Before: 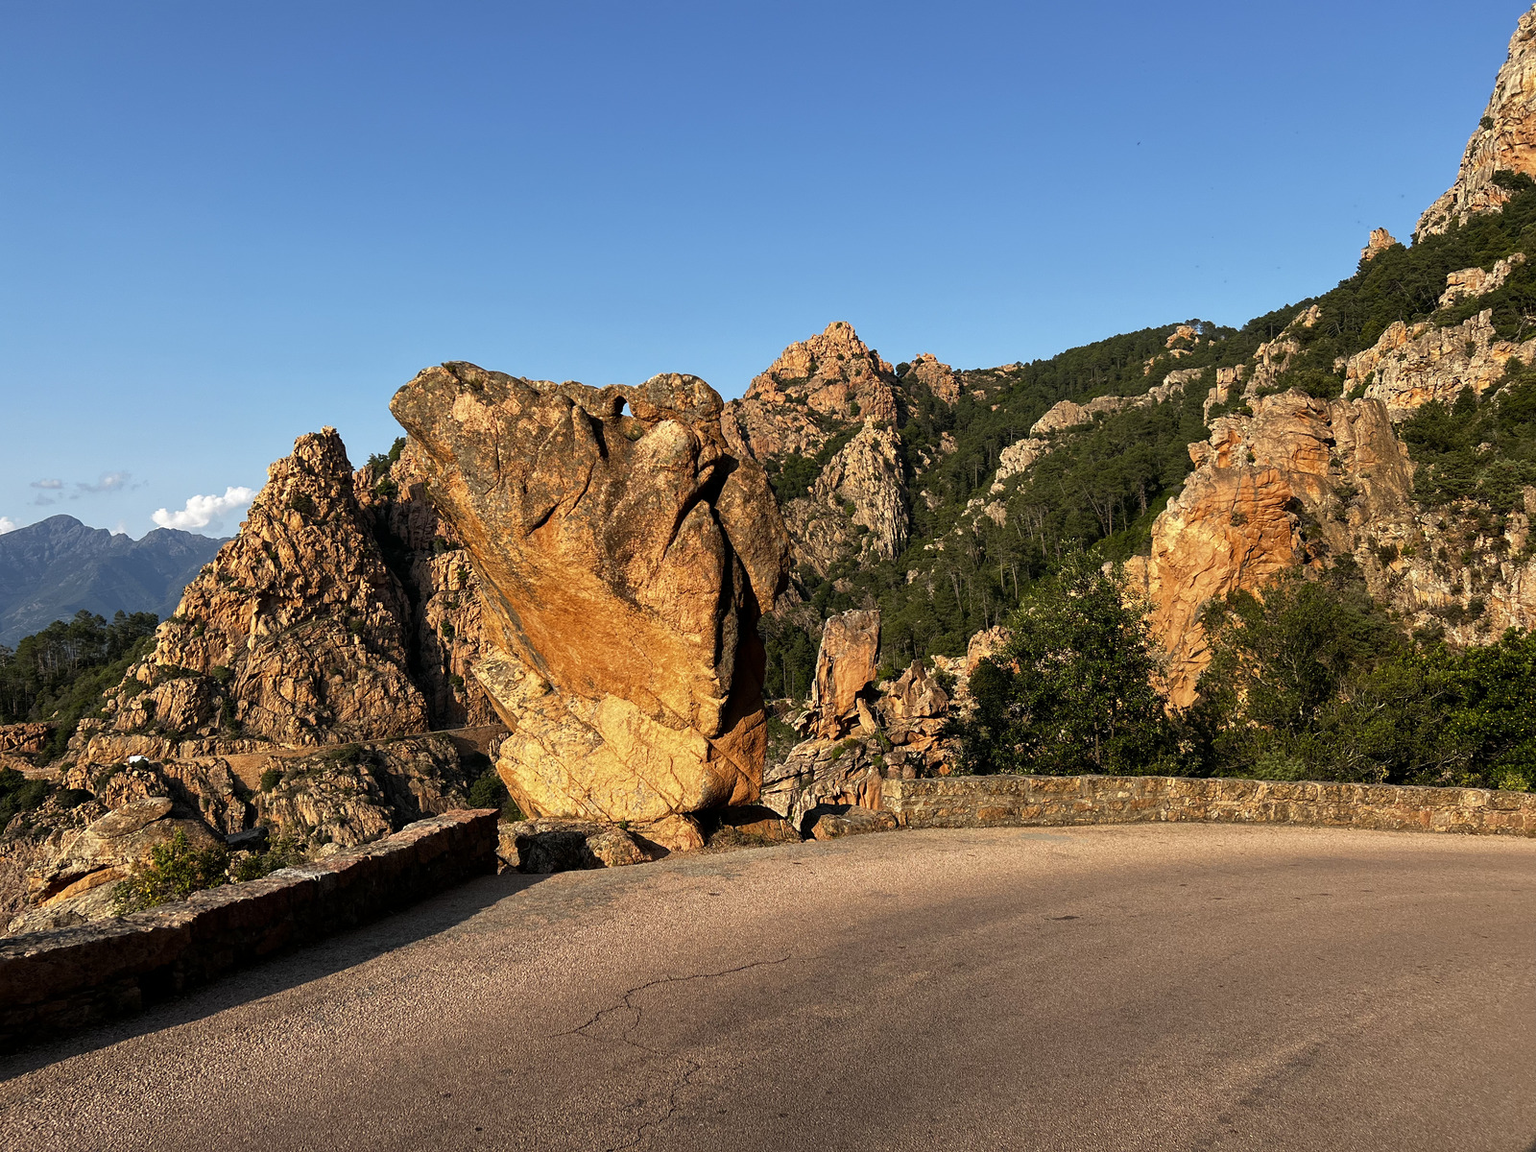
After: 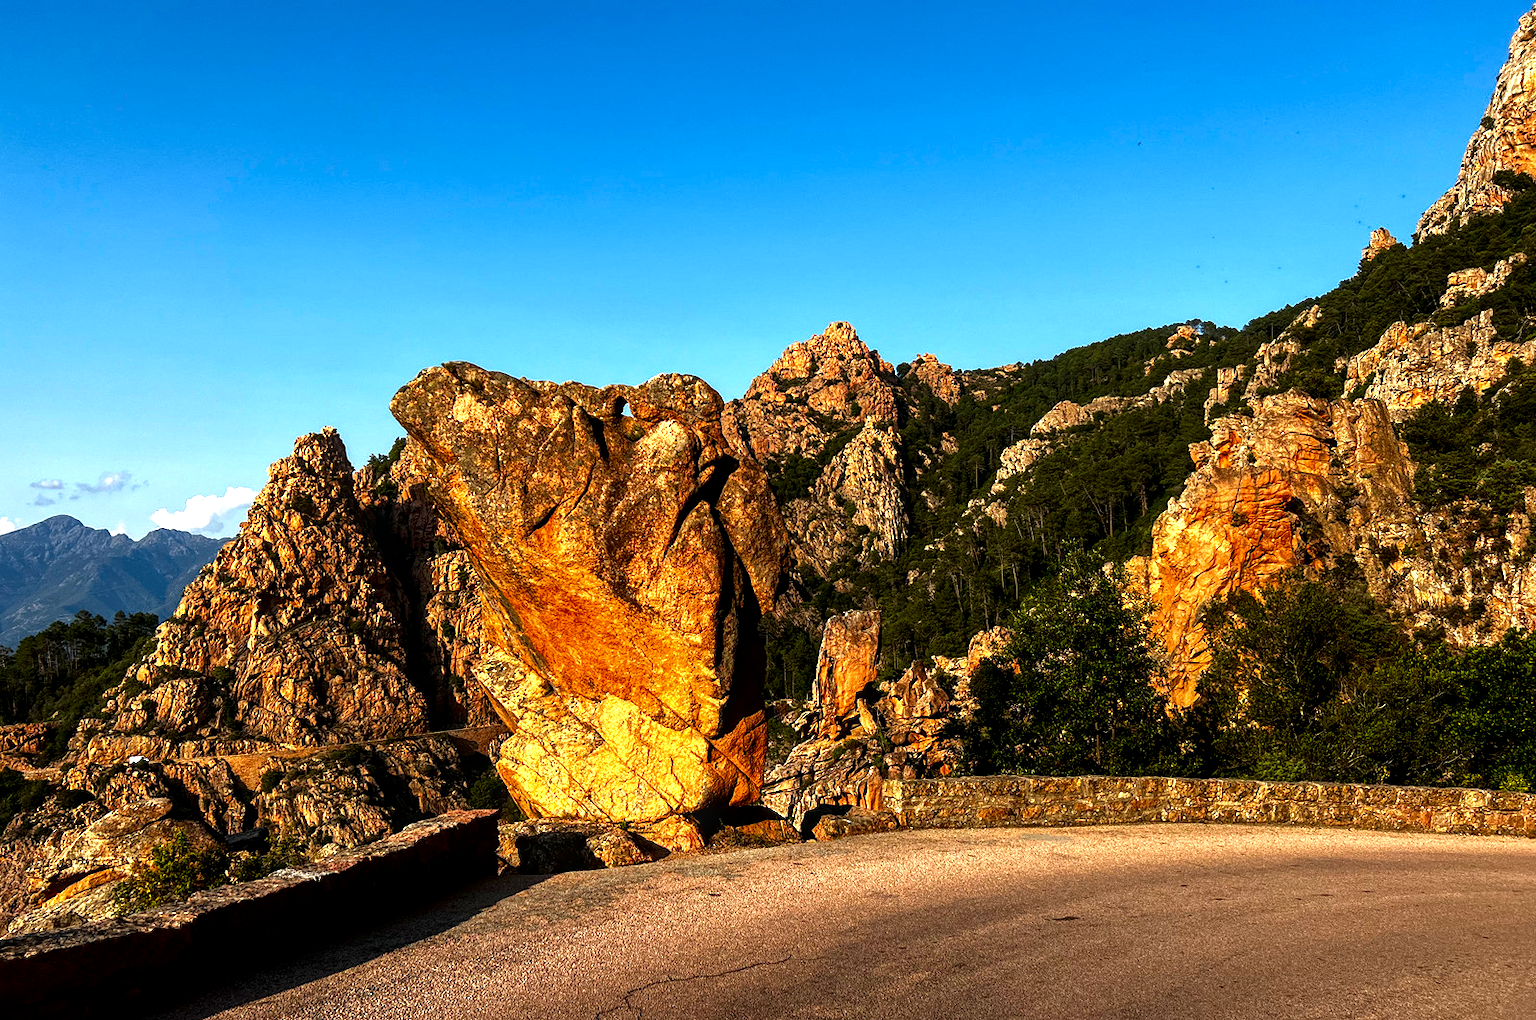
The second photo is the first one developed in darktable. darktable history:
crop and rotate: top 0%, bottom 11.447%
tone equalizer: -8 EV -0.762 EV, -7 EV -0.721 EV, -6 EV -0.577 EV, -5 EV -0.415 EV, -3 EV 0.401 EV, -2 EV 0.6 EV, -1 EV 0.699 EV, +0 EV 0.769 EV
local contrast: detail 130%
contrast brightness saturation: brightness -0.253, saturation 0.196
